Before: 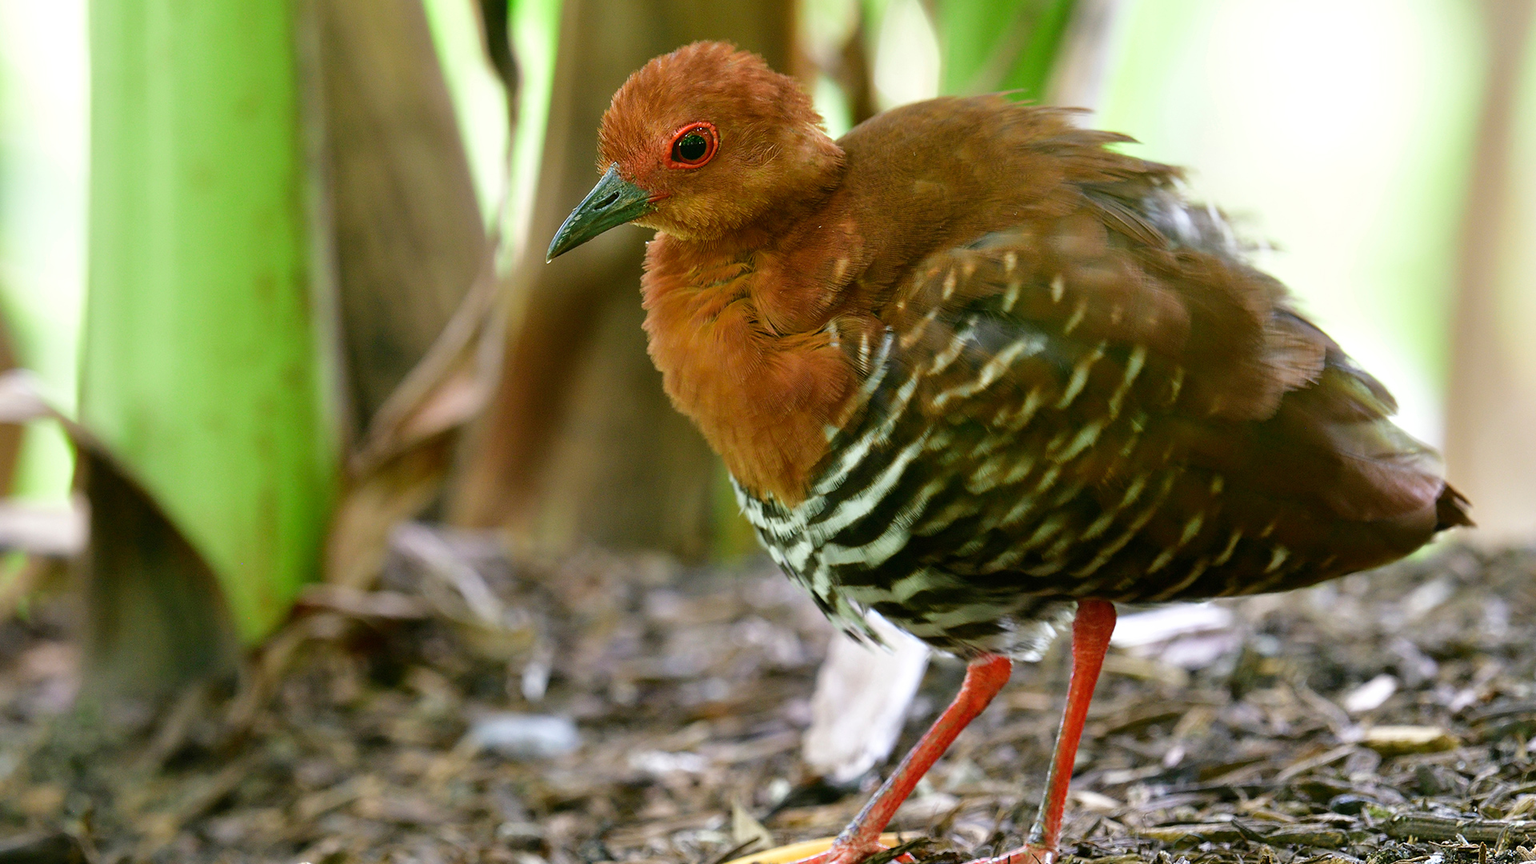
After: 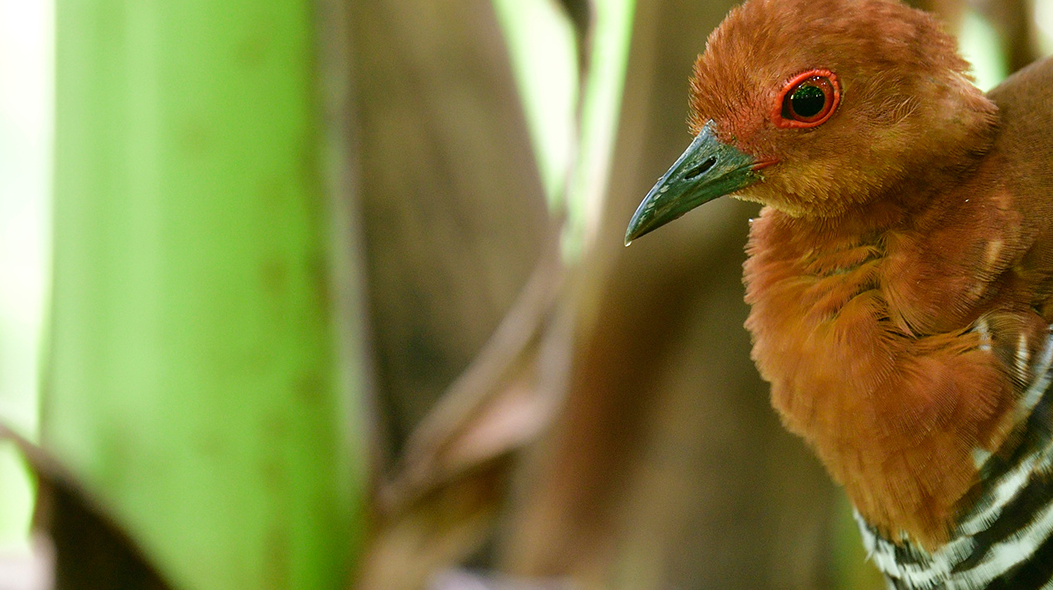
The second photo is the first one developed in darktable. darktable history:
crop and rotate: left 3.027%, top 7.702%, right 42.082%, bottom 37.663%
